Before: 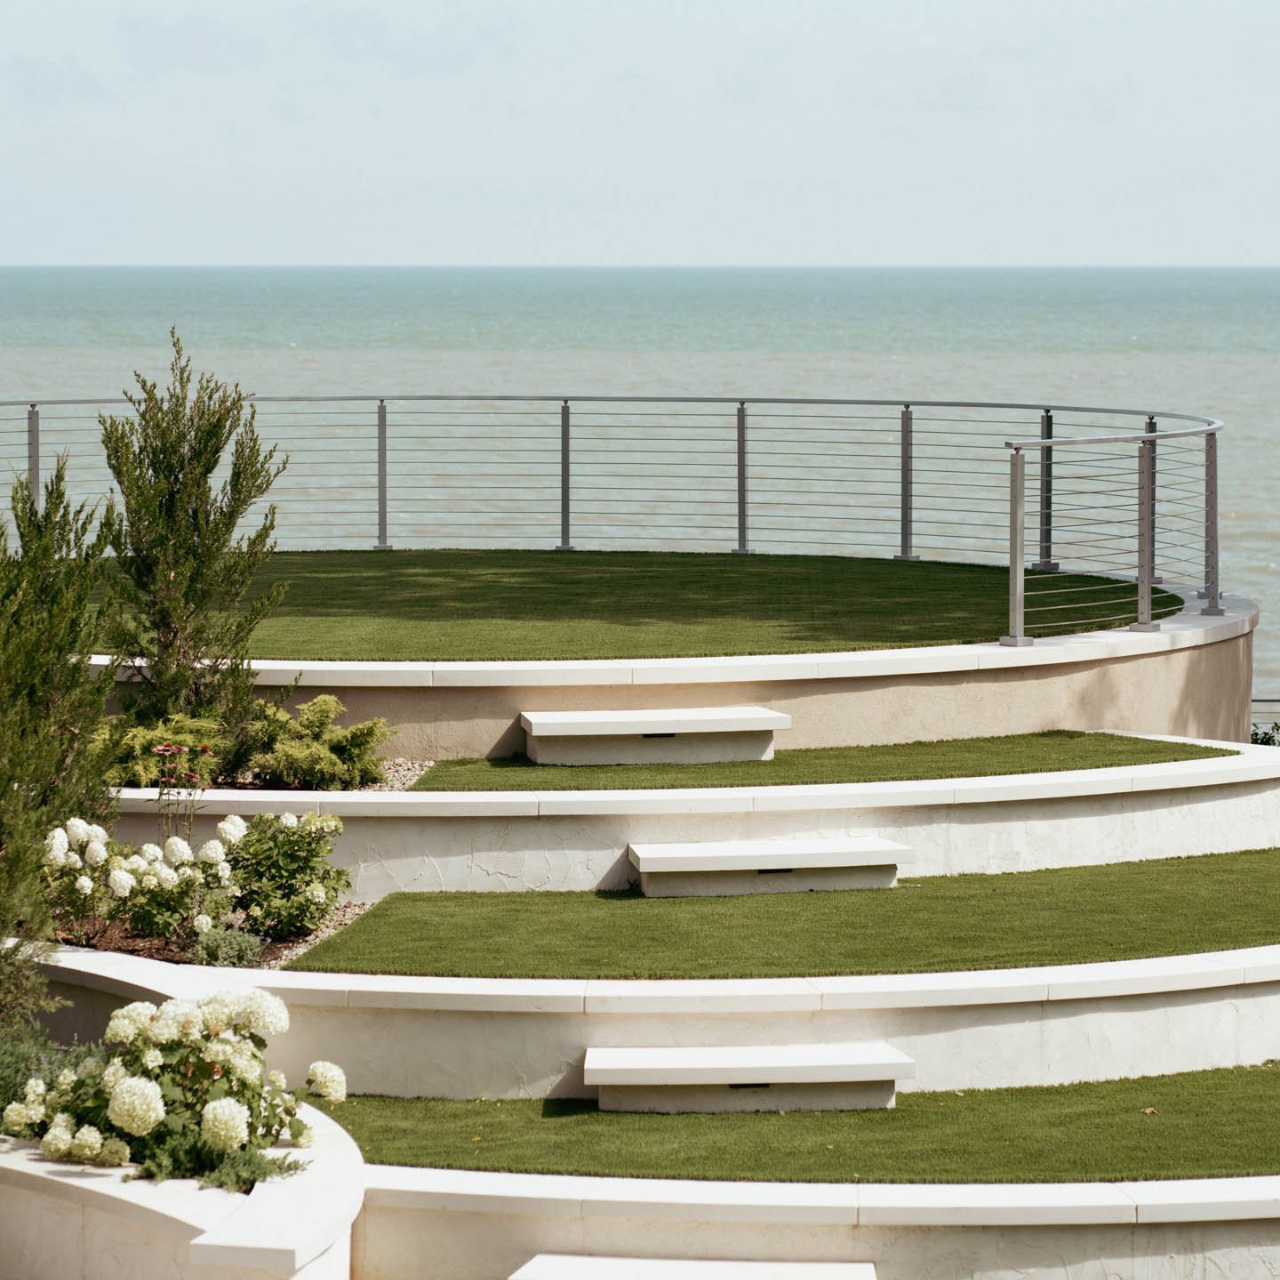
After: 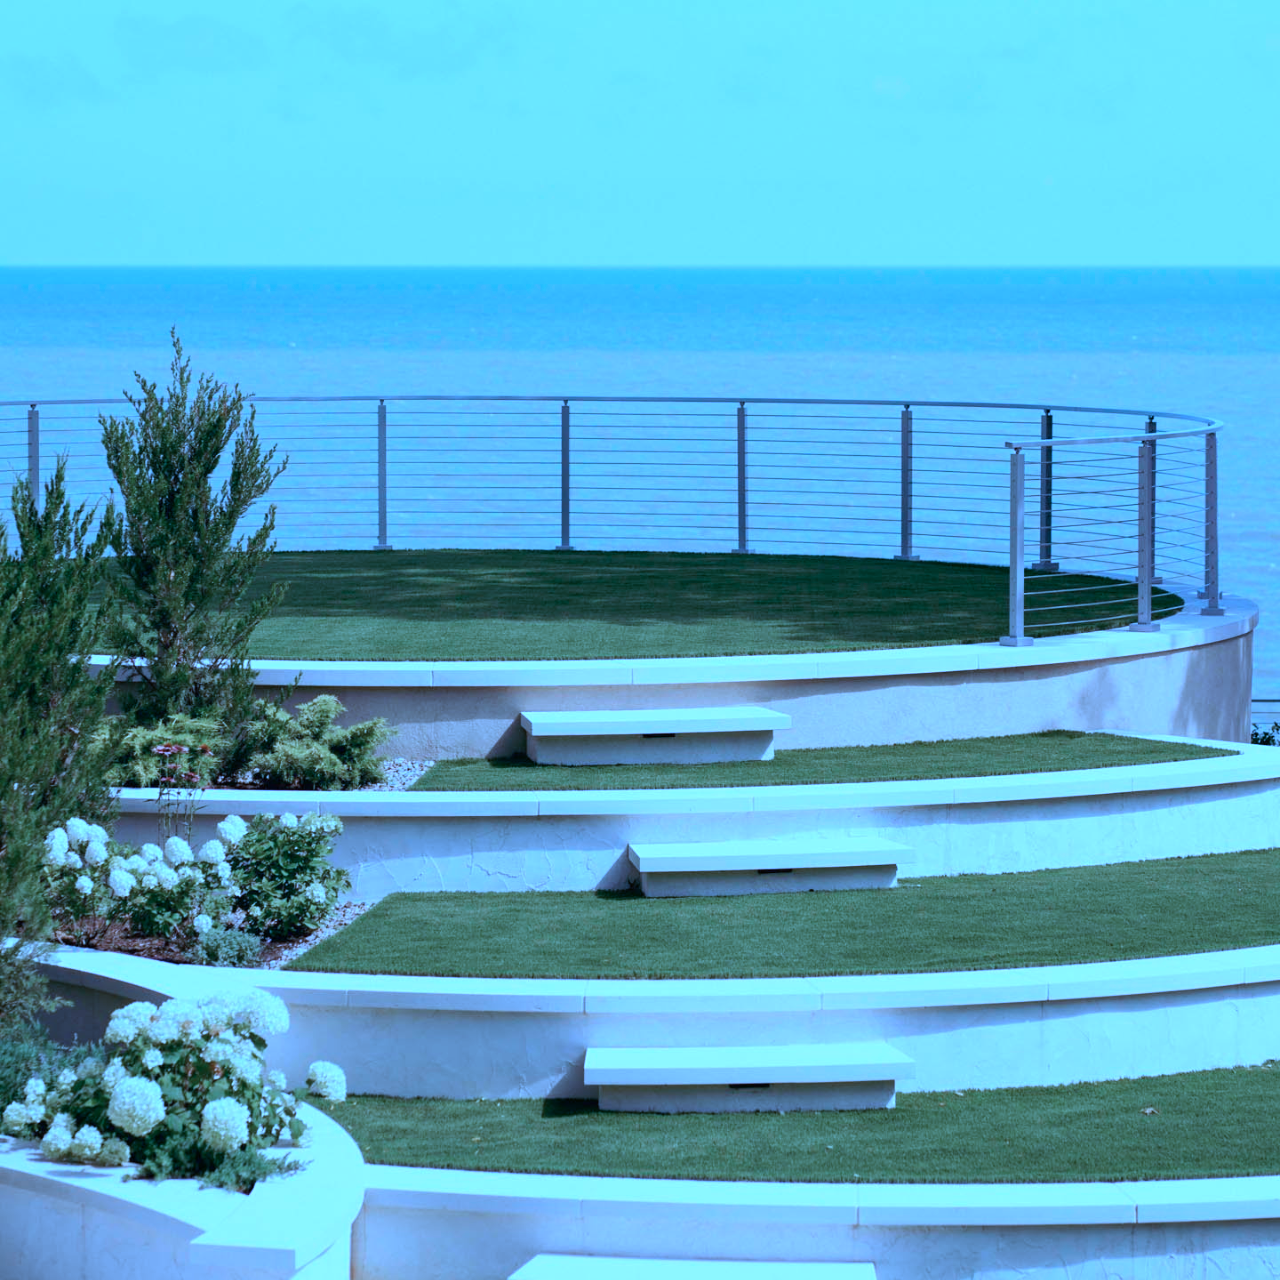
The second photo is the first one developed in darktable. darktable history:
color calibration: illuminant as shot in camera, x 0.462, y 0.419, temperature 2651.64 K
white balance: emerald 1
